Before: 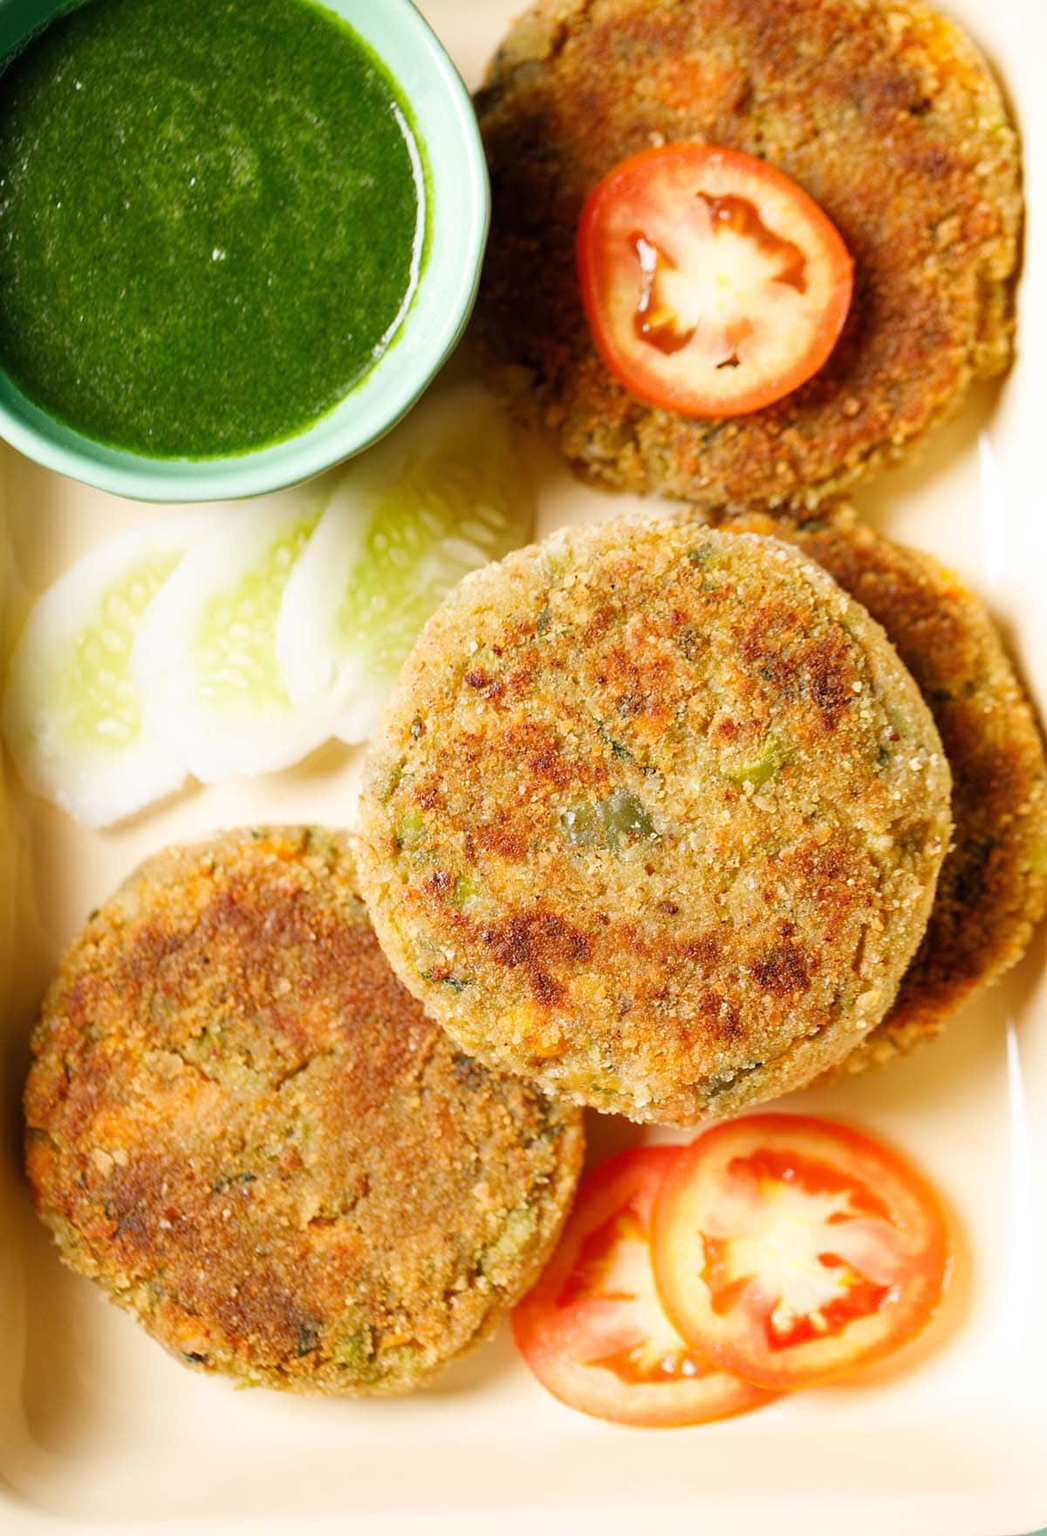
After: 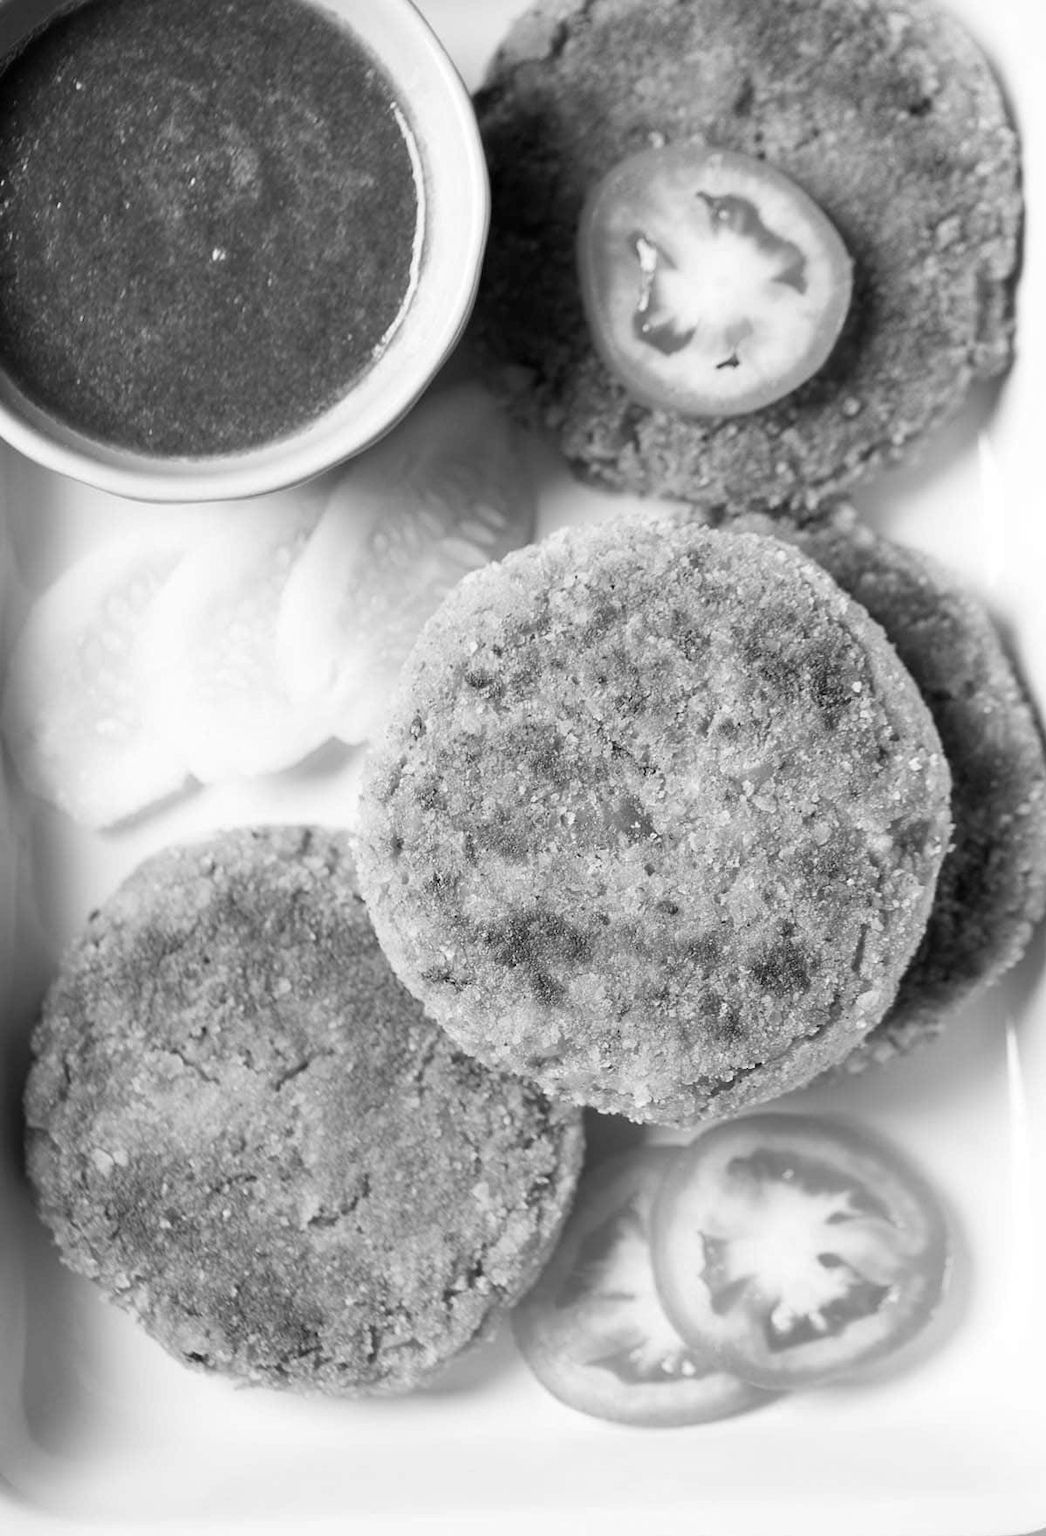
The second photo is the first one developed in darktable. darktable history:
contrast brightness saturation: saturation -0.17
monochrome: on, module defaults
